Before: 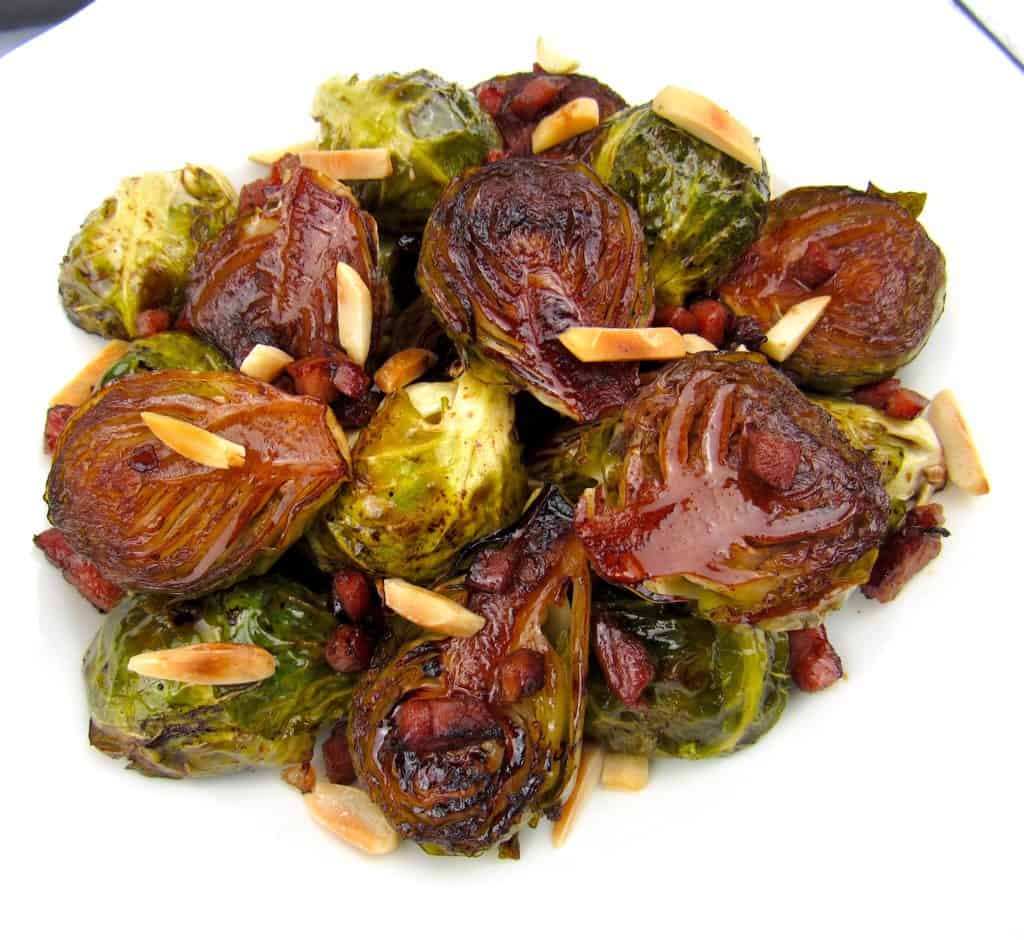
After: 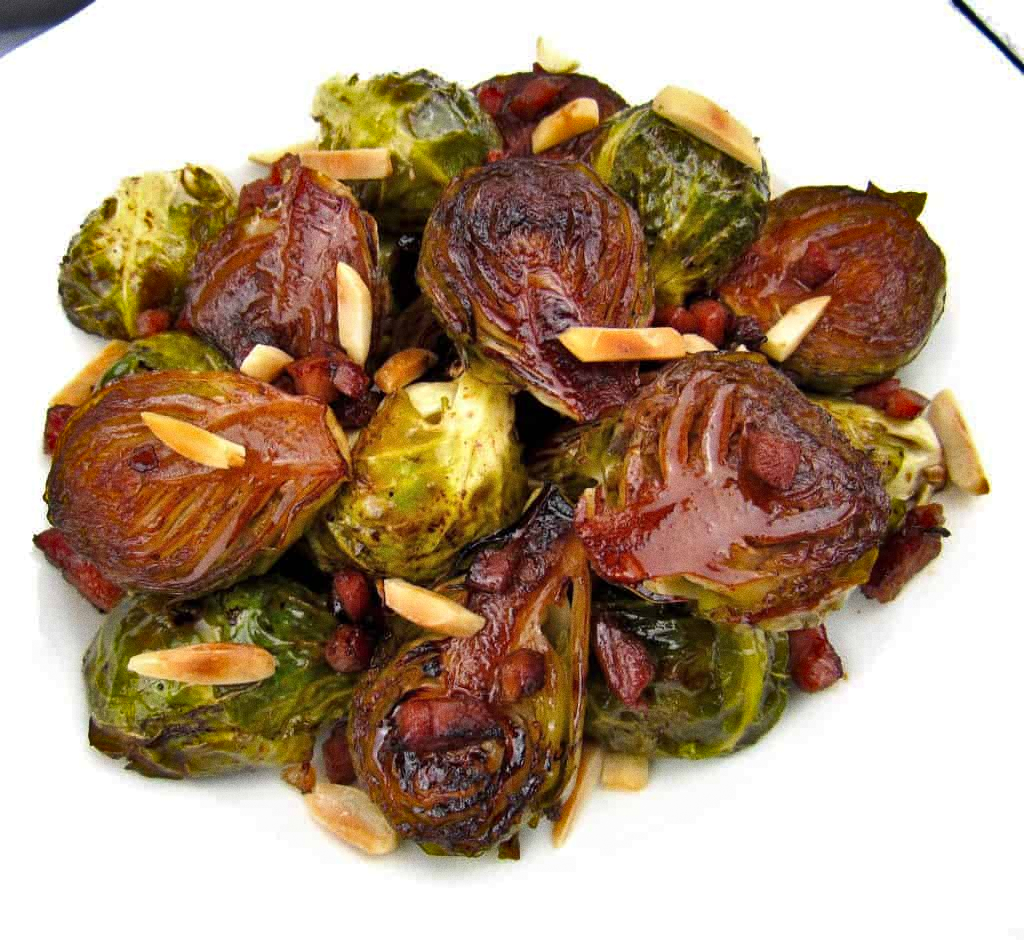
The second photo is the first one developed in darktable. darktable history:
shadows and highlights: radius 100.41, shadows 50.55, highlights -64.36, highlights color adjustment 49.82%, soften with gaussian
grain: coarseness 0.09 ISO
